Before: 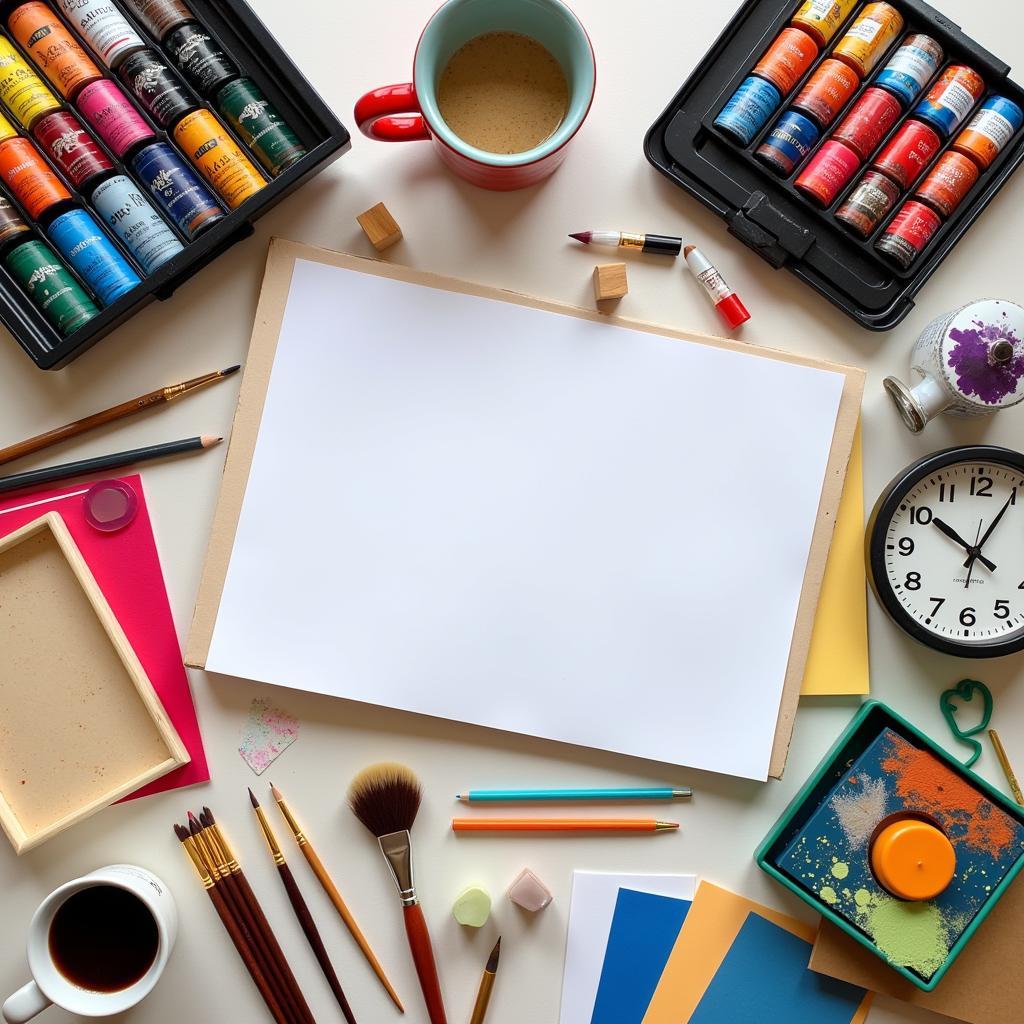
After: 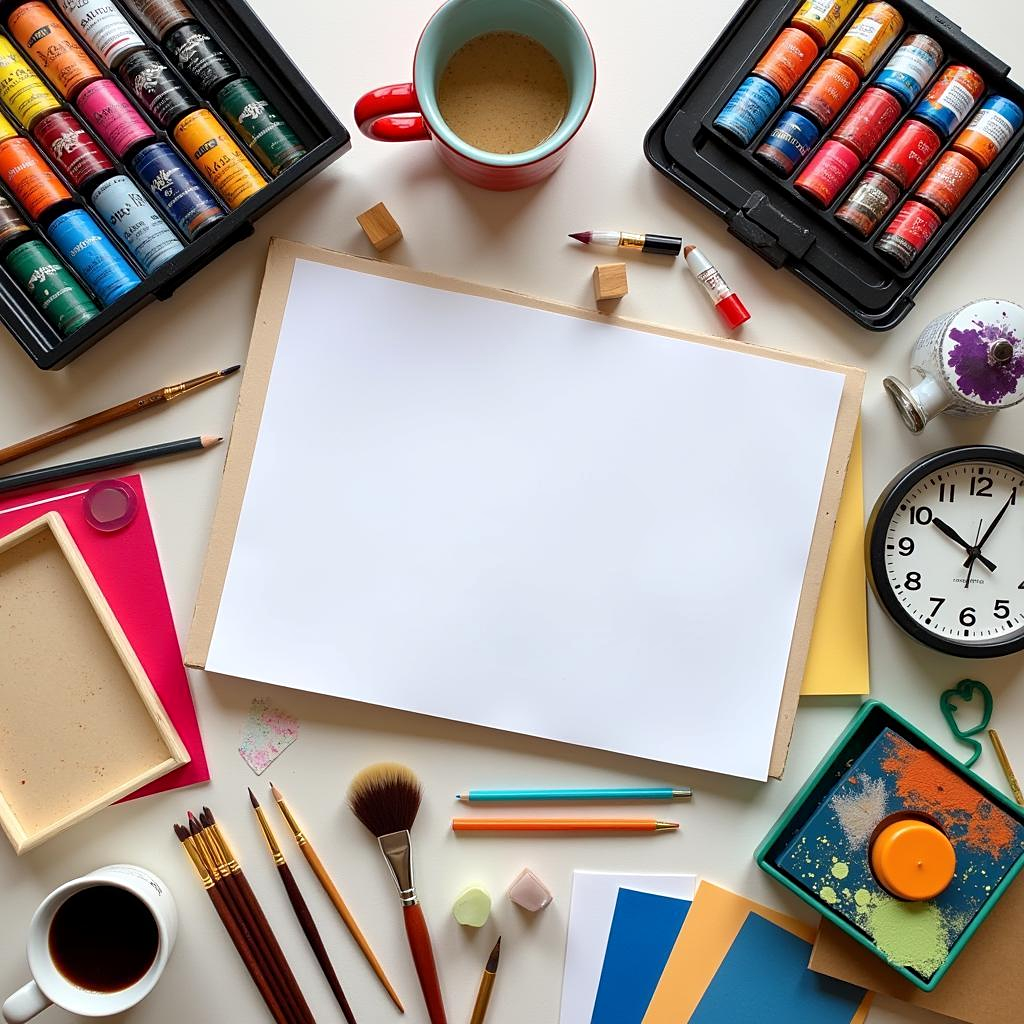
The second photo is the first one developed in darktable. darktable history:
local contrast: mode bilateral grid, contrast 100, coarseness 100, detail 108%, midtone range 0.2
sharpen: amount 0.2
